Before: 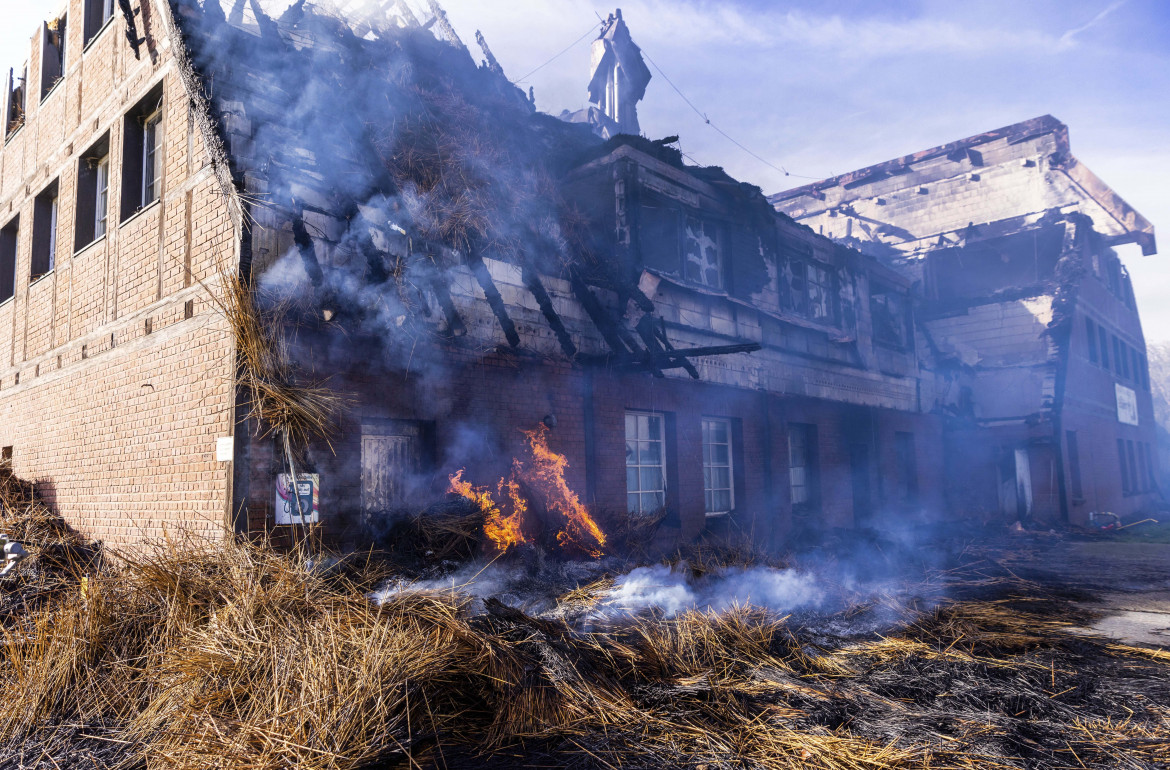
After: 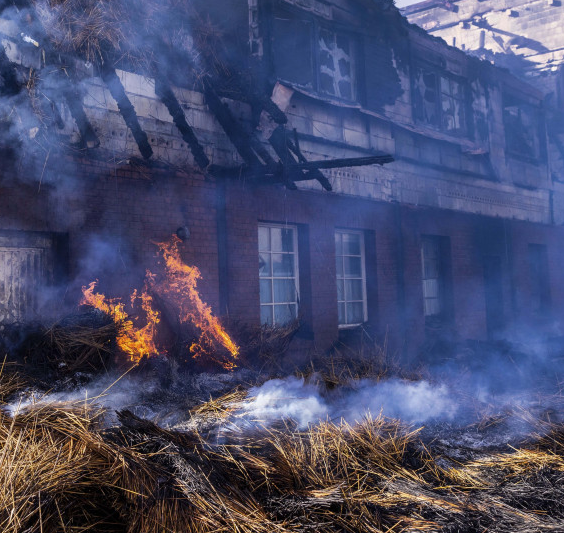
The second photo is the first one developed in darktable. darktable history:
crop: left 31.416%, top 24.492%, right 20.364%, bottom 6.276%
